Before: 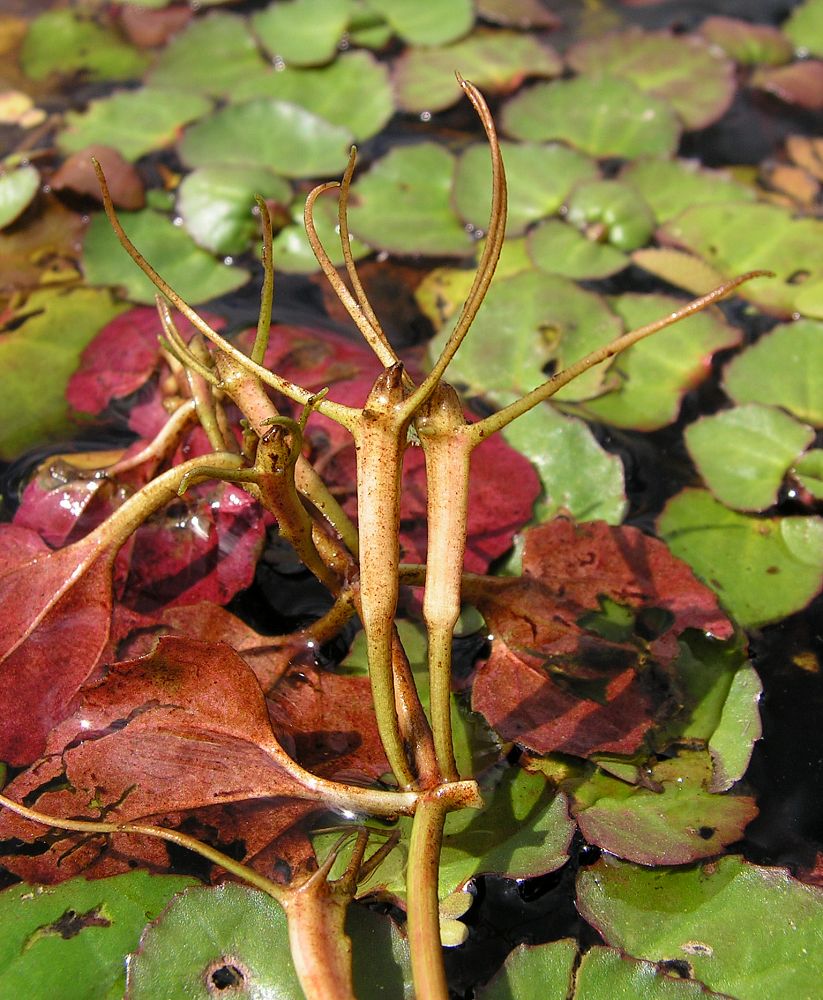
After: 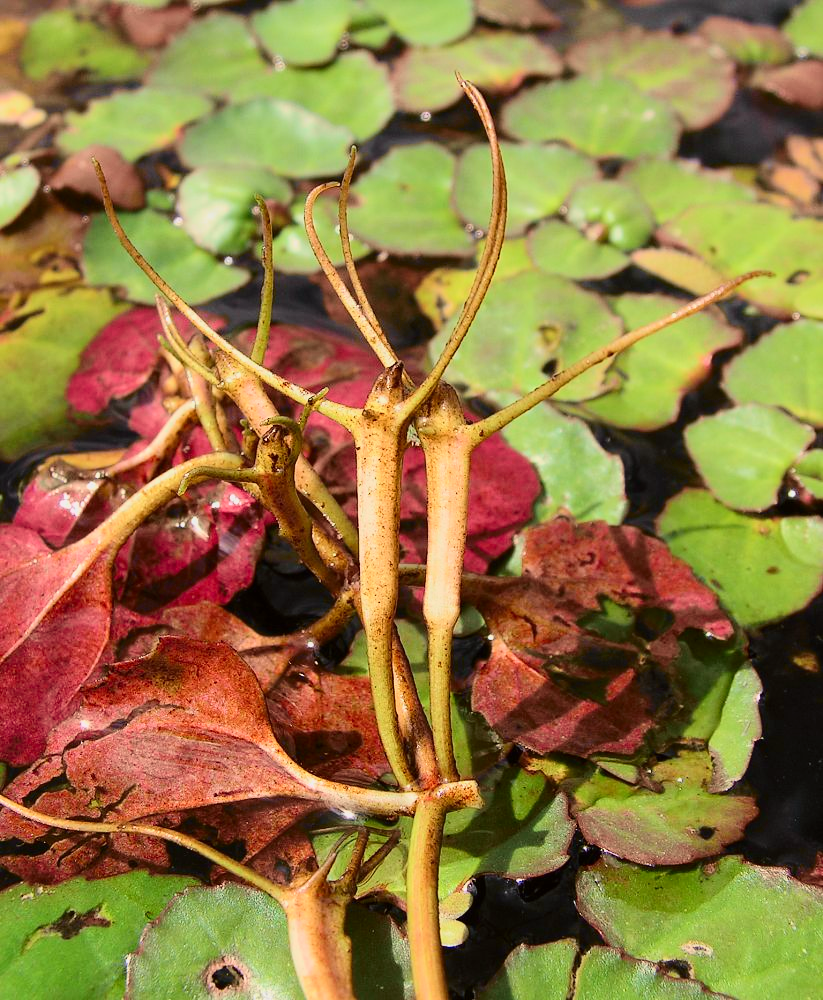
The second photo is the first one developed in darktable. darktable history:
tone curve: curves: ch0 [(0, 0.006) (0.184, 0.172) (0.405, 0.46) (0.456, 0.528) (0.634, 0.728) (0.877, 0.89) (0.984, 0.935)]; ch1 [(0, 0) (0.443, 0.43) (0.492, 0.495) (0.566, 0.582) (0.595, 0.606) (0.608, 0.609) (0.65, 0.677) (1, 1)]; ch2 [(0, 0) (0.33, 0.301) (0.421, 0.443) (0.447, 0.489) (0.492, 0.495) (0.537, 0.583) (0.586, 0.591) (0.663, 0.686) (1, 1)], color space Lab, independent channels, preserve colors none
